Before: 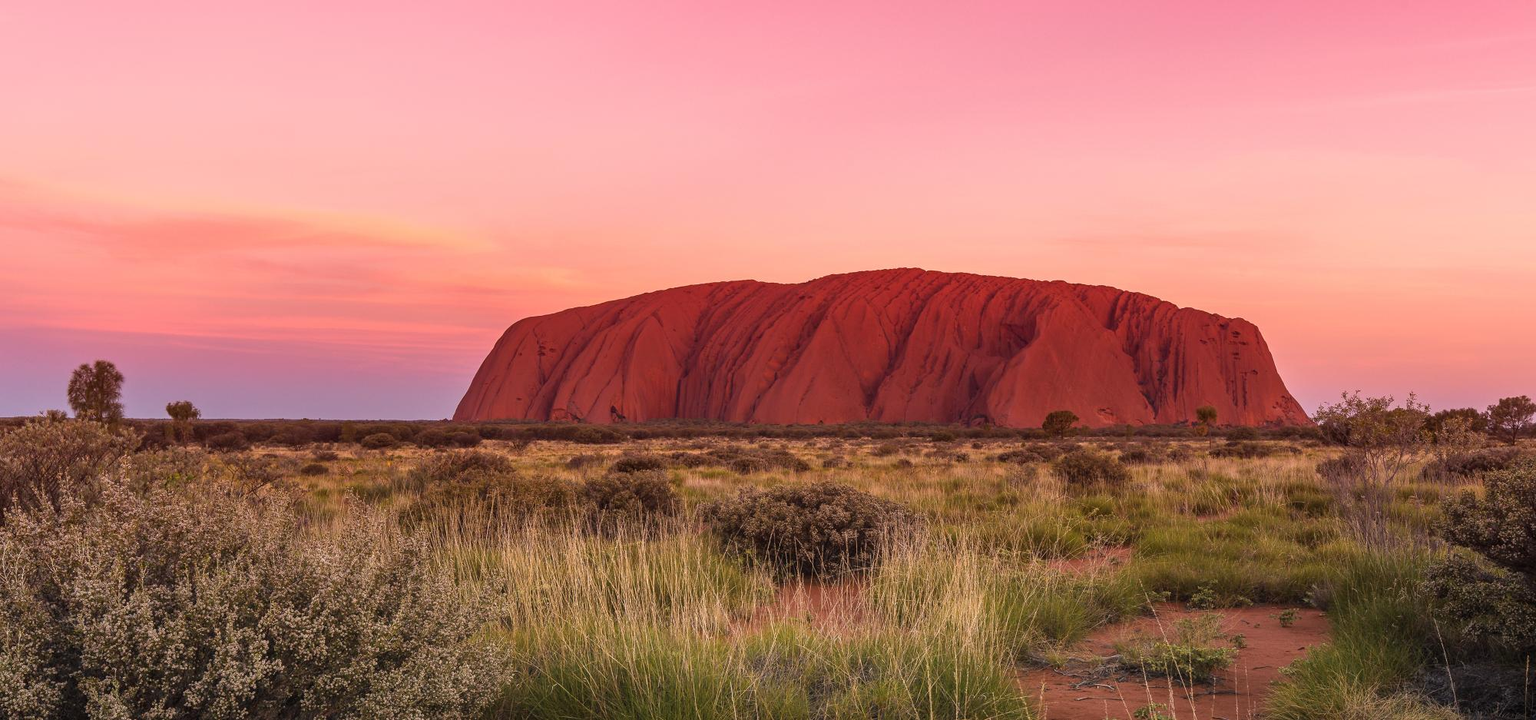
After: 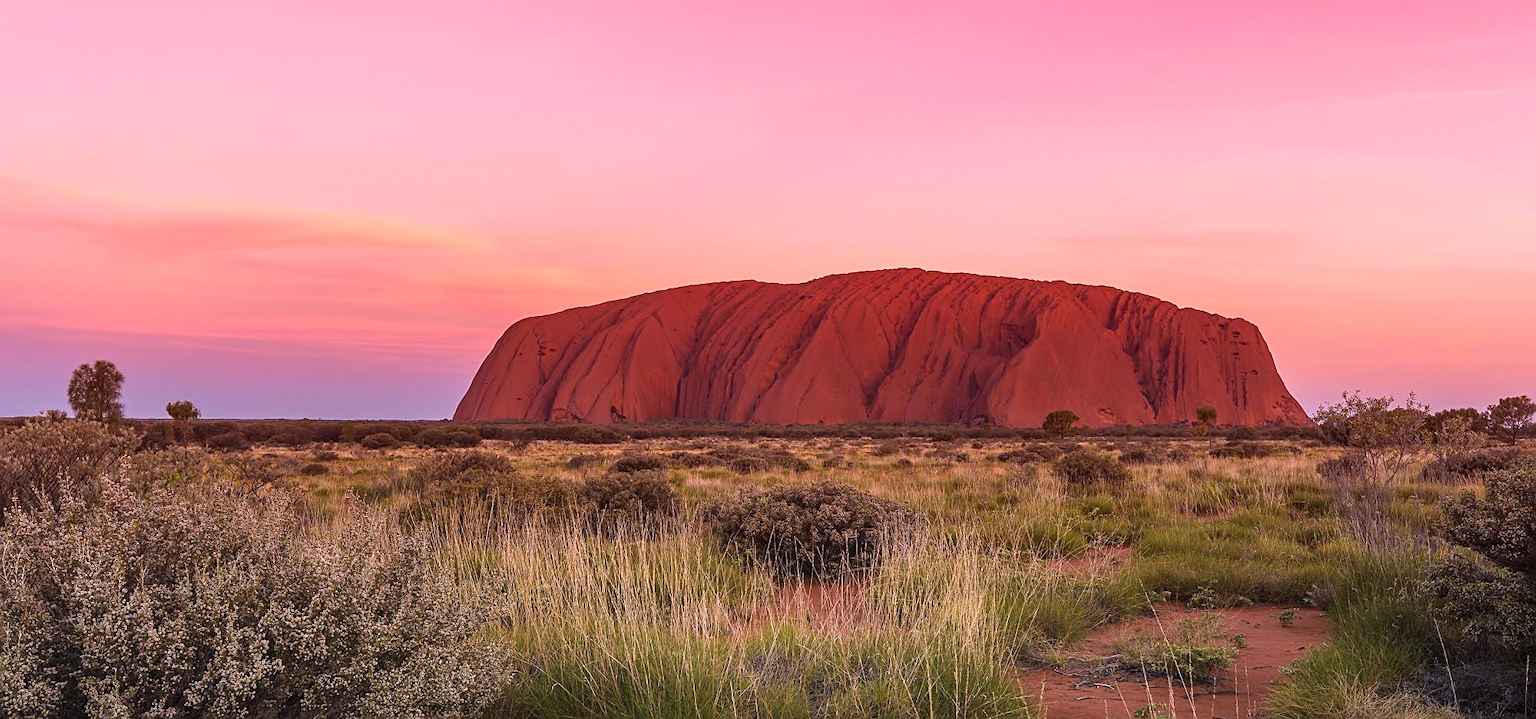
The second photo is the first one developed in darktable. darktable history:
white balance: red 1.066, blue 1.119
color correction: highlights a* -6.69, highlights b* 0.49
sharpen: on, module defaults
